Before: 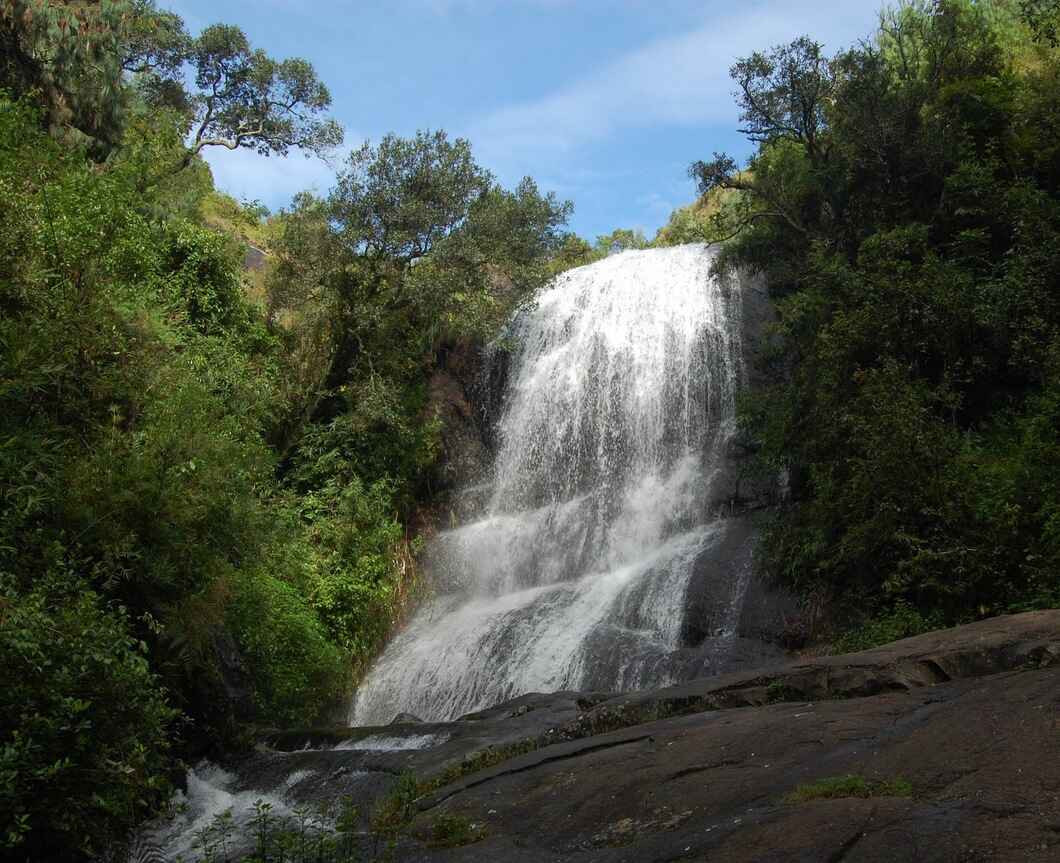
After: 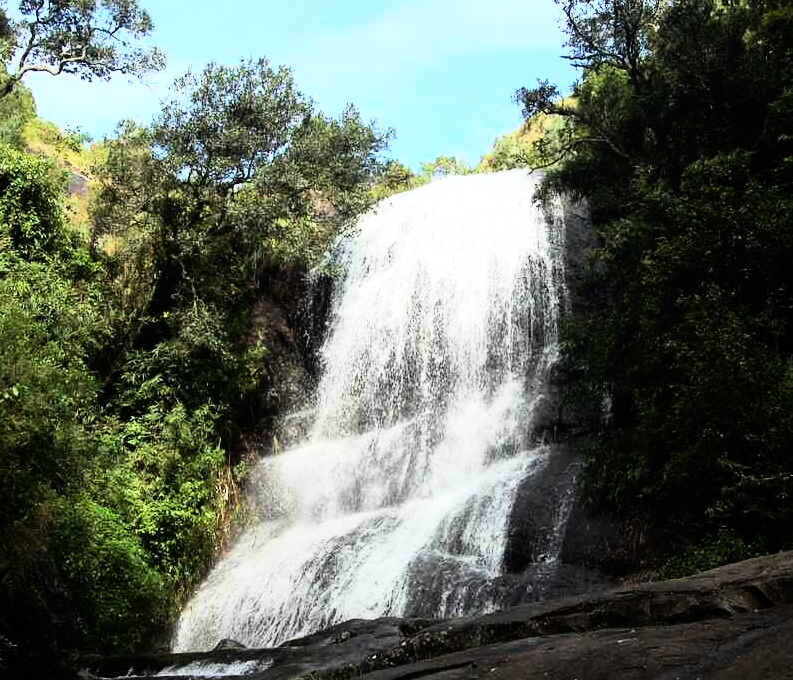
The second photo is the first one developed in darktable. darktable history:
rgb curve: curves: ch0 [(0, 0) (0.21, 0.15) (0.24, 0.21) (0.5, 0.75) (0.75, 0.96) (0.89, 0.99) (1, 1)]; ch1 [(0, 0.02) (0.21, 0.13) (0.25, 0.2) (0.5, 0.67) (0.75, 0.9) (0.89, 0.97) (1, 1)]; ch2 [(0, 0.02) (0.21, 0.13) (0.25, 0.2) (0.5, 0.67) (0.75, 0.9) (0.89, 0.97) (1, 1)], compensate middle gray true
crop: left 16.768%, top 8.653%, right 8.362%, bottom 12.485%
